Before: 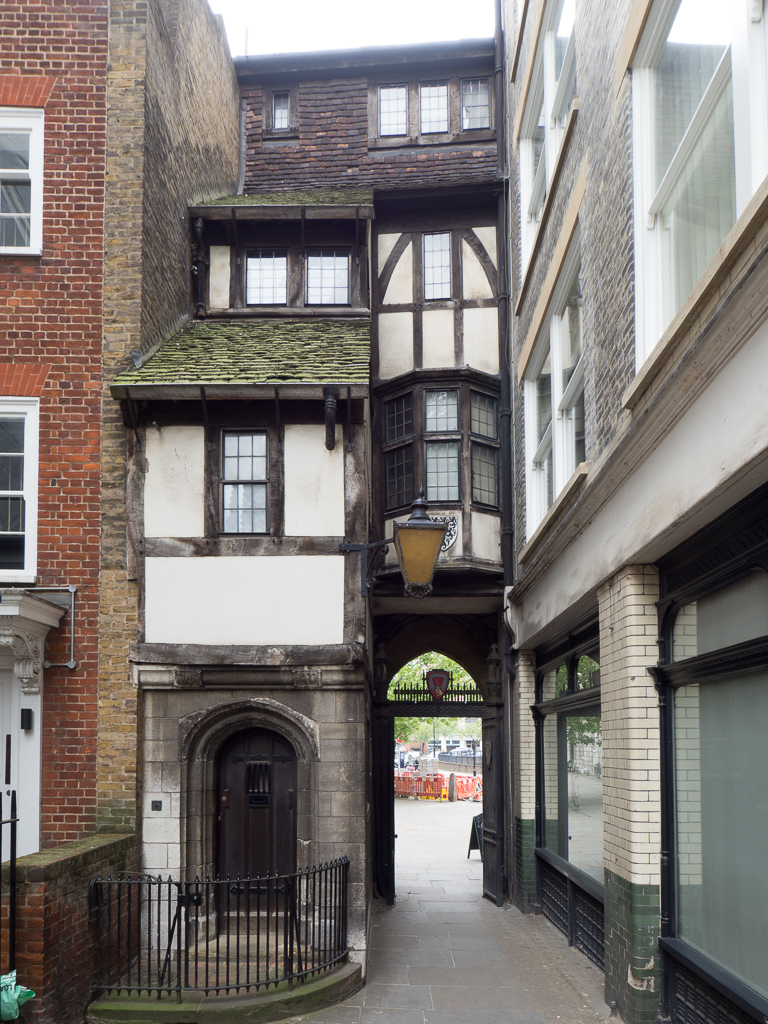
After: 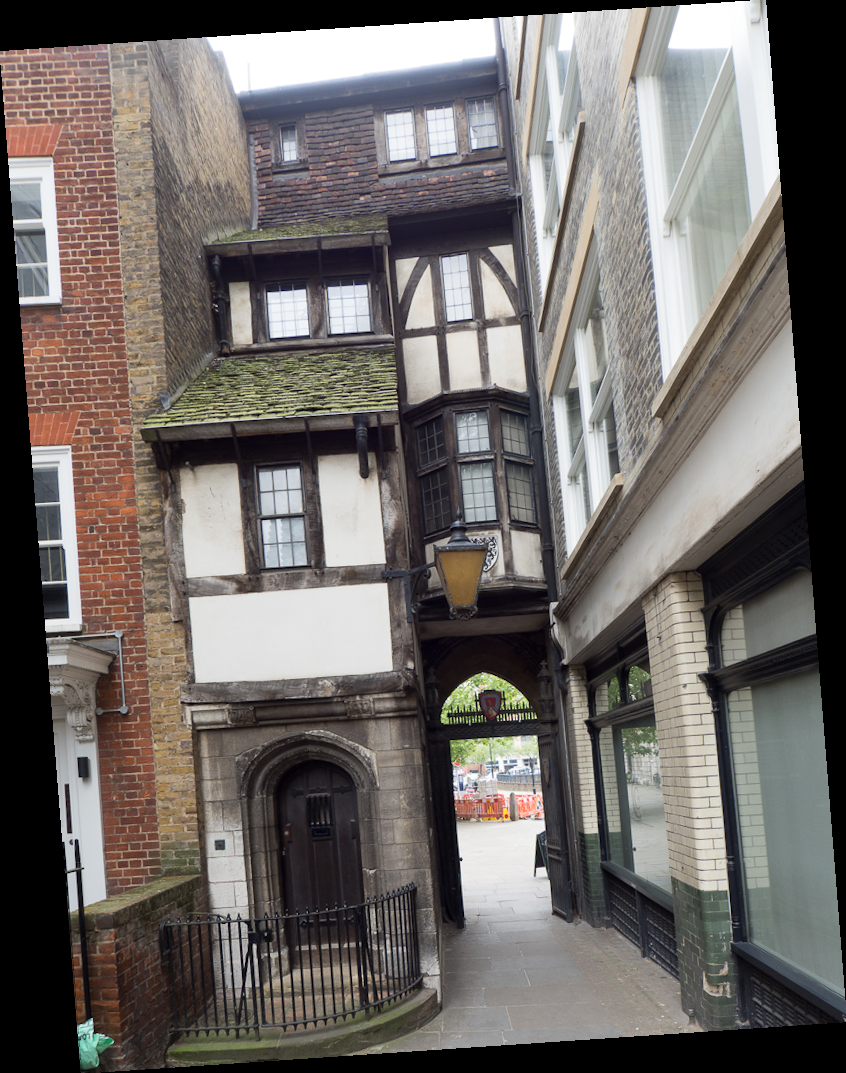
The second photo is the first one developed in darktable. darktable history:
shadows and highlights: radius 125.46, shadows 30.51, highlights -30.51, low approximation 0.01, soften with gaussian
rotate and perspective: rotation -4.2°, shear 0.006, automatic cropping off
